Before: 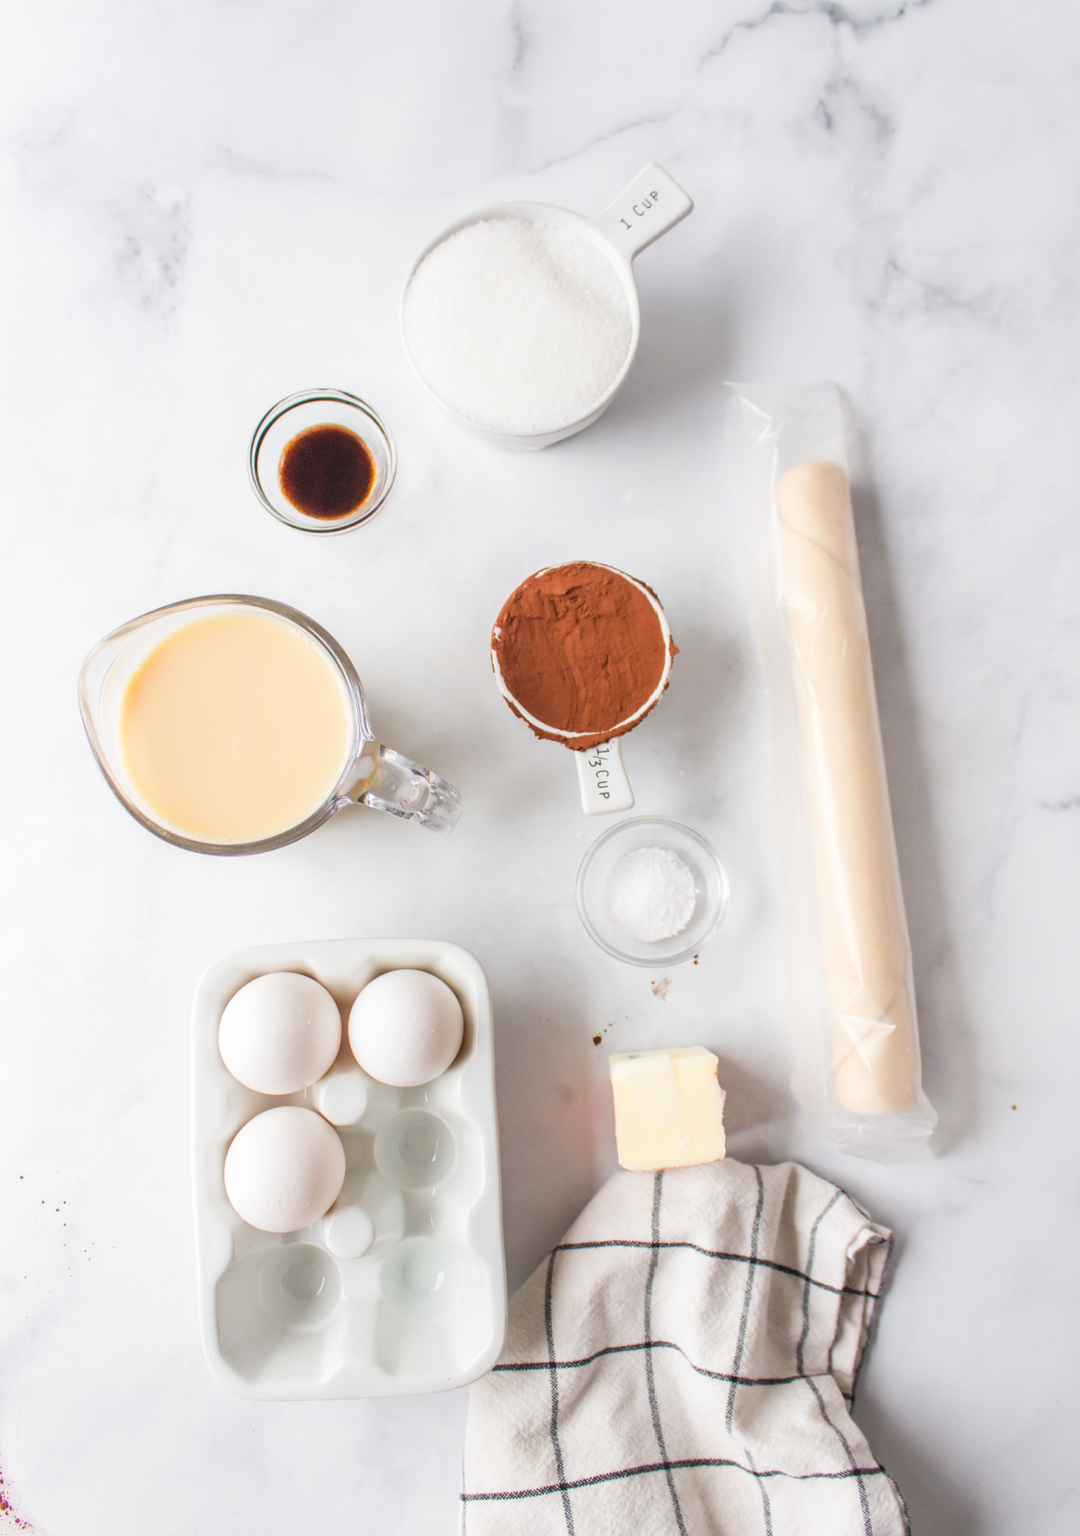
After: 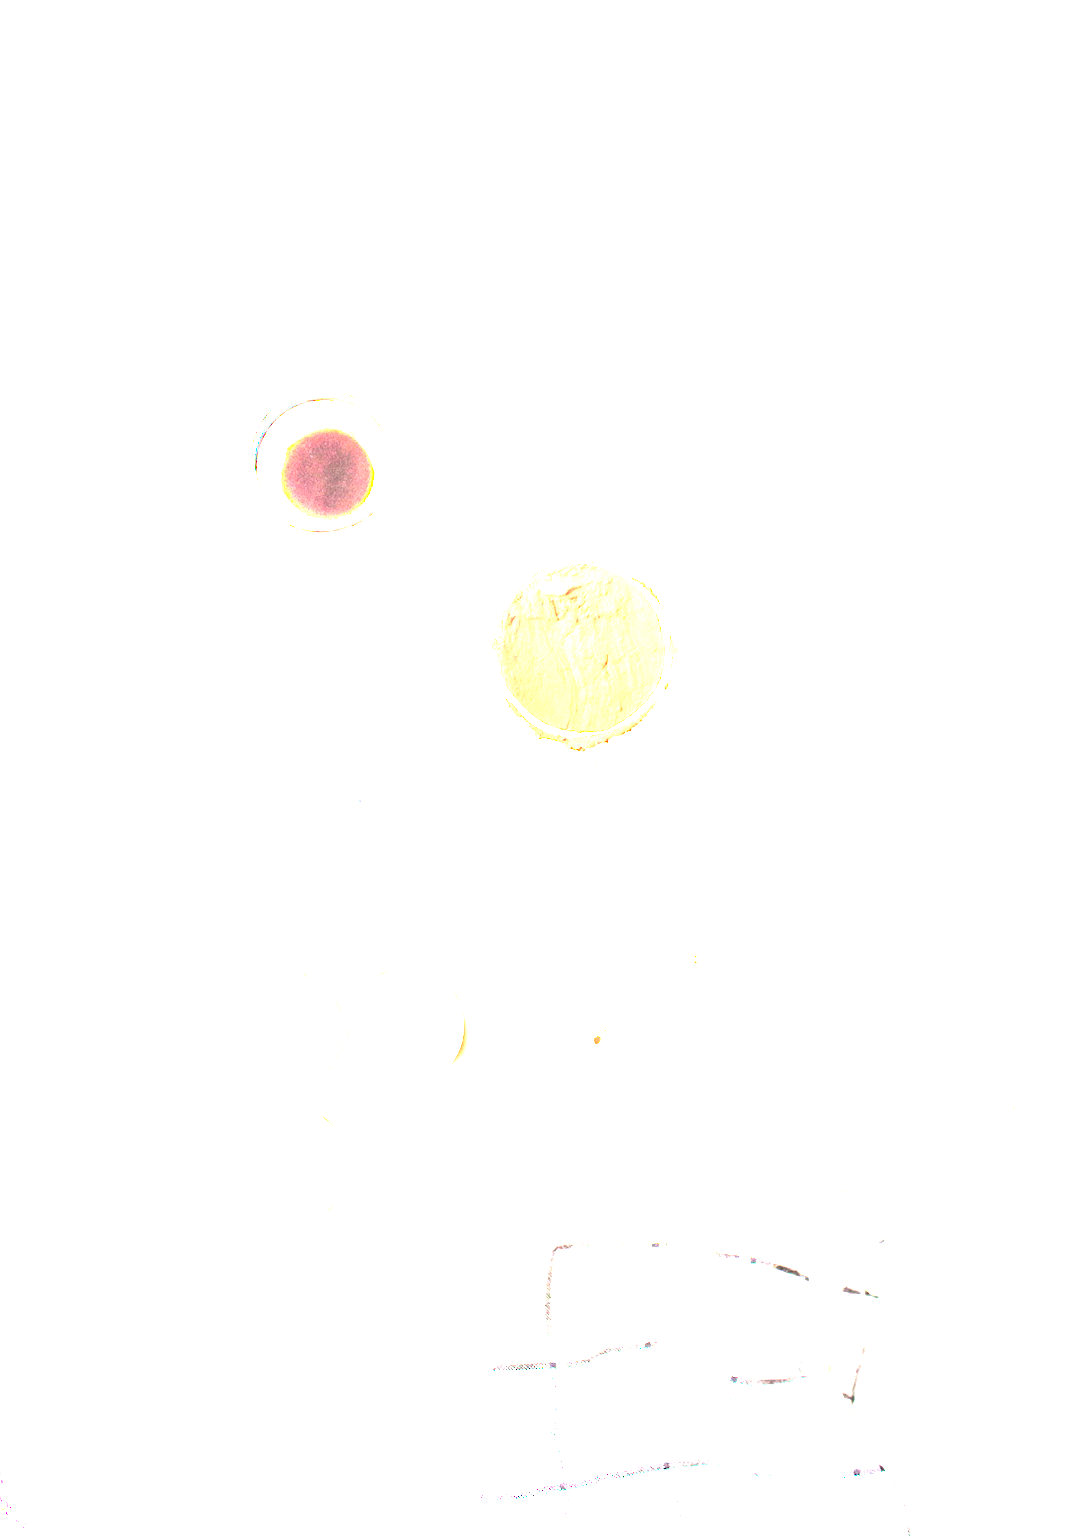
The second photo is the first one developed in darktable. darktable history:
tone equalizer: -8 EV -0.417 EV, -7 EV -0.389 EV, -6 EV -0.333 EV, -5 EV -0.222 EV, -3 EV 0.222 EV, -2 EV 0.333 EV, -1 EV 0.389 EV, +0 EV 0.417 EV, edges refinement/feathering 500, mask exposure compensation -1.57 EV, preserve details no
exposure: black level correction 0, exposure 4 EV, compensate exposure bias true, compensate highlight preservation false
